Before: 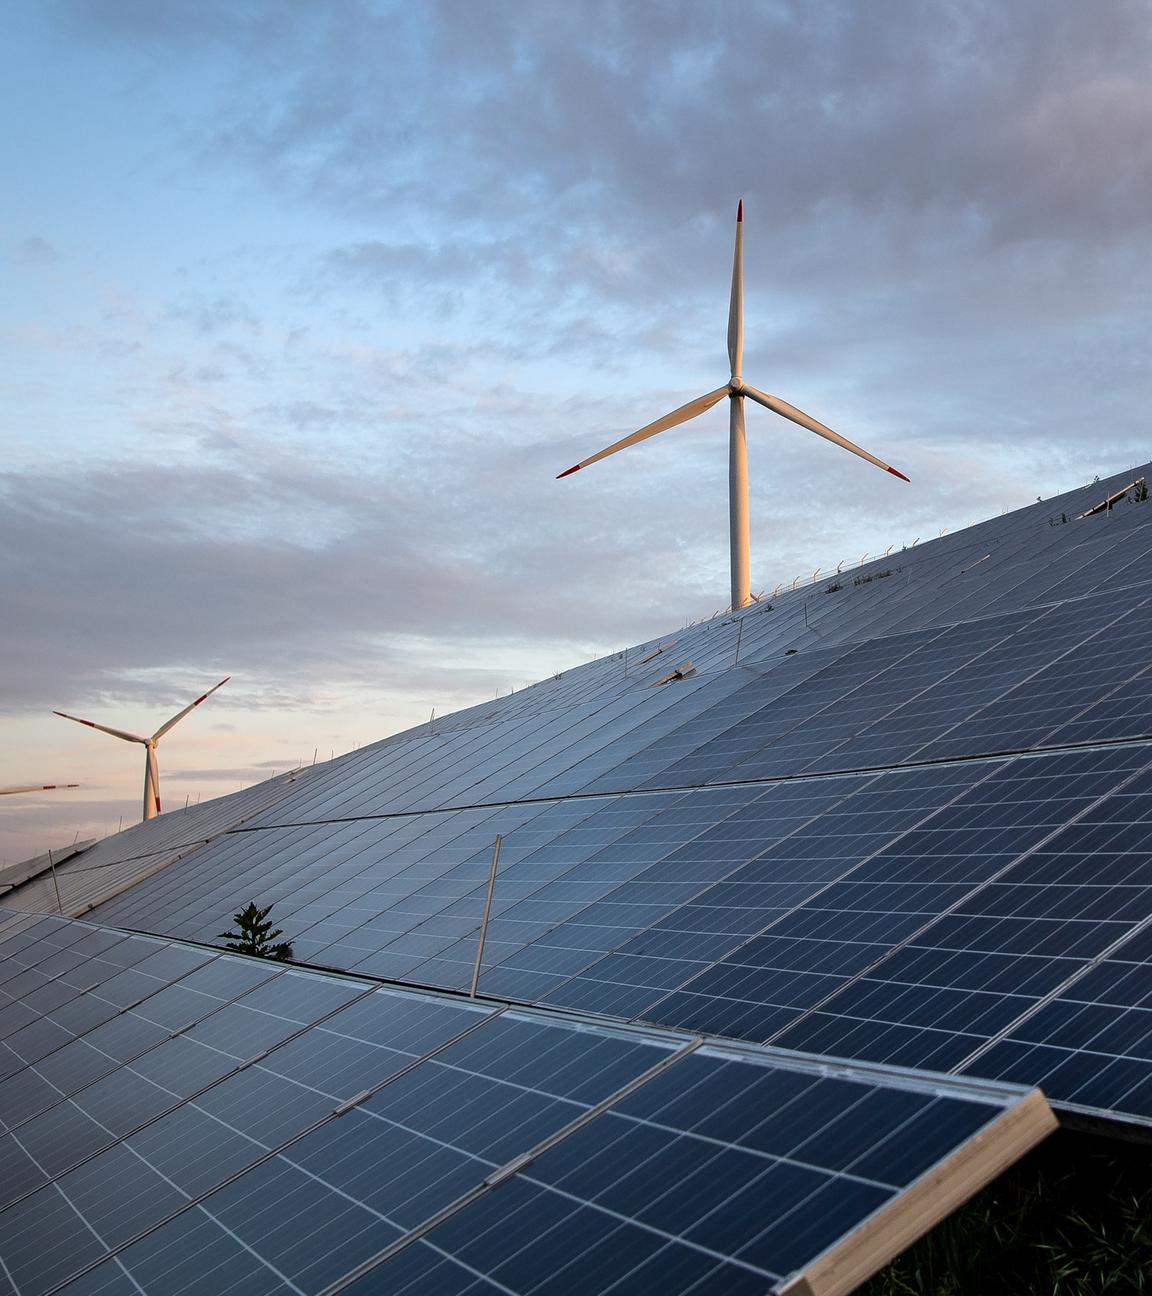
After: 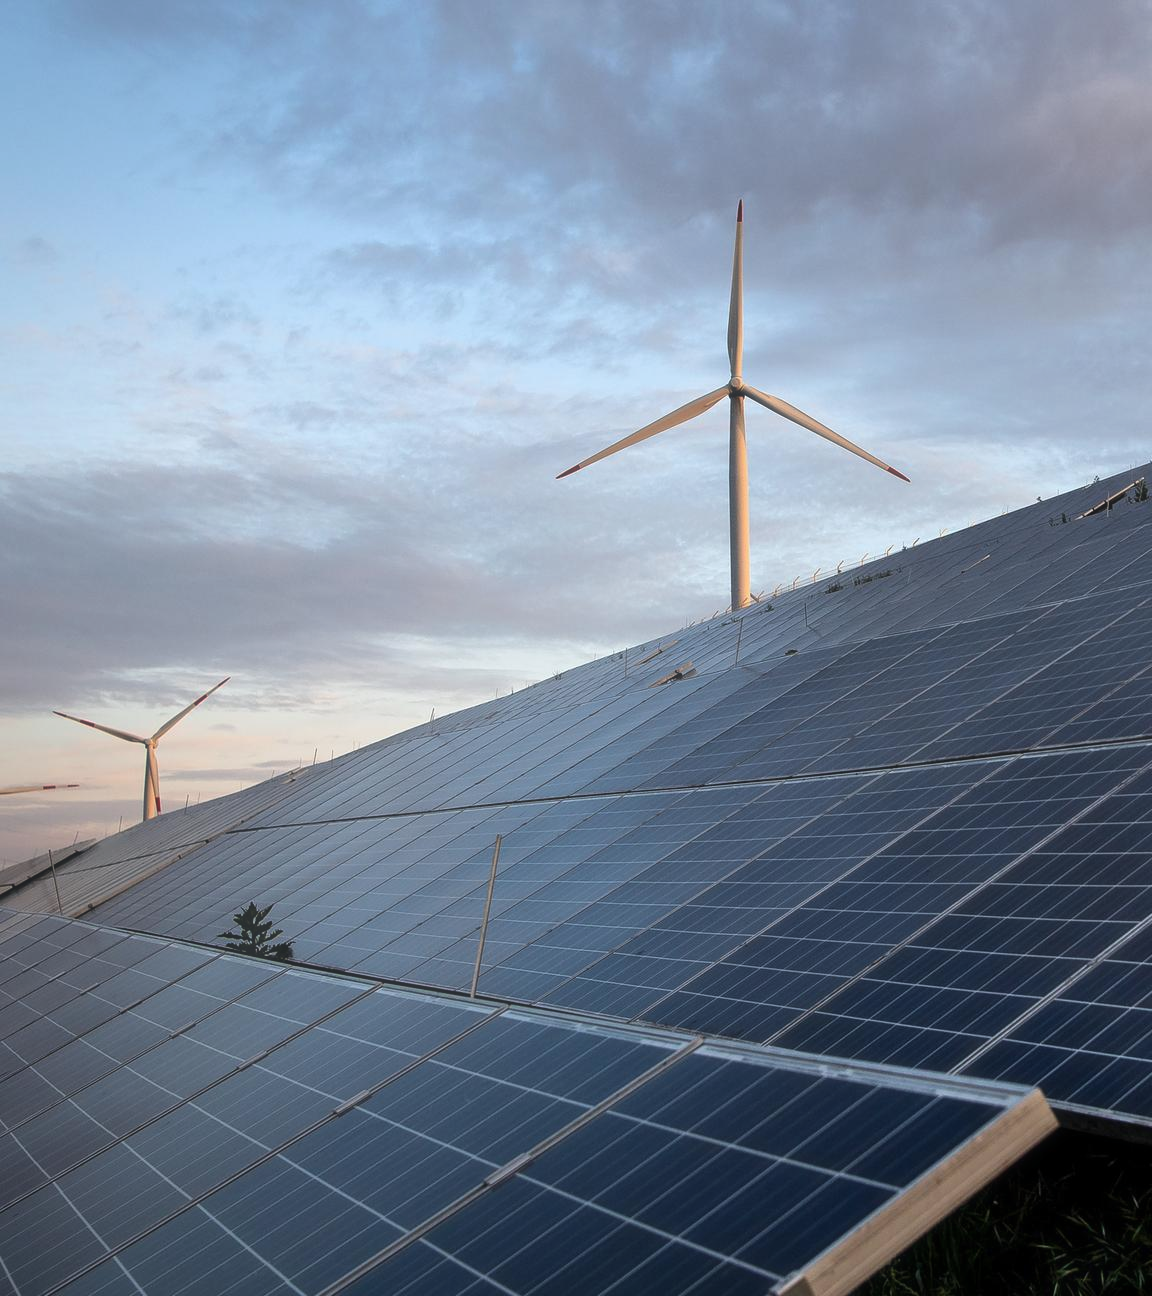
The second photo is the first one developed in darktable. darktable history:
haze removal: strength -0.1, adaptive false
